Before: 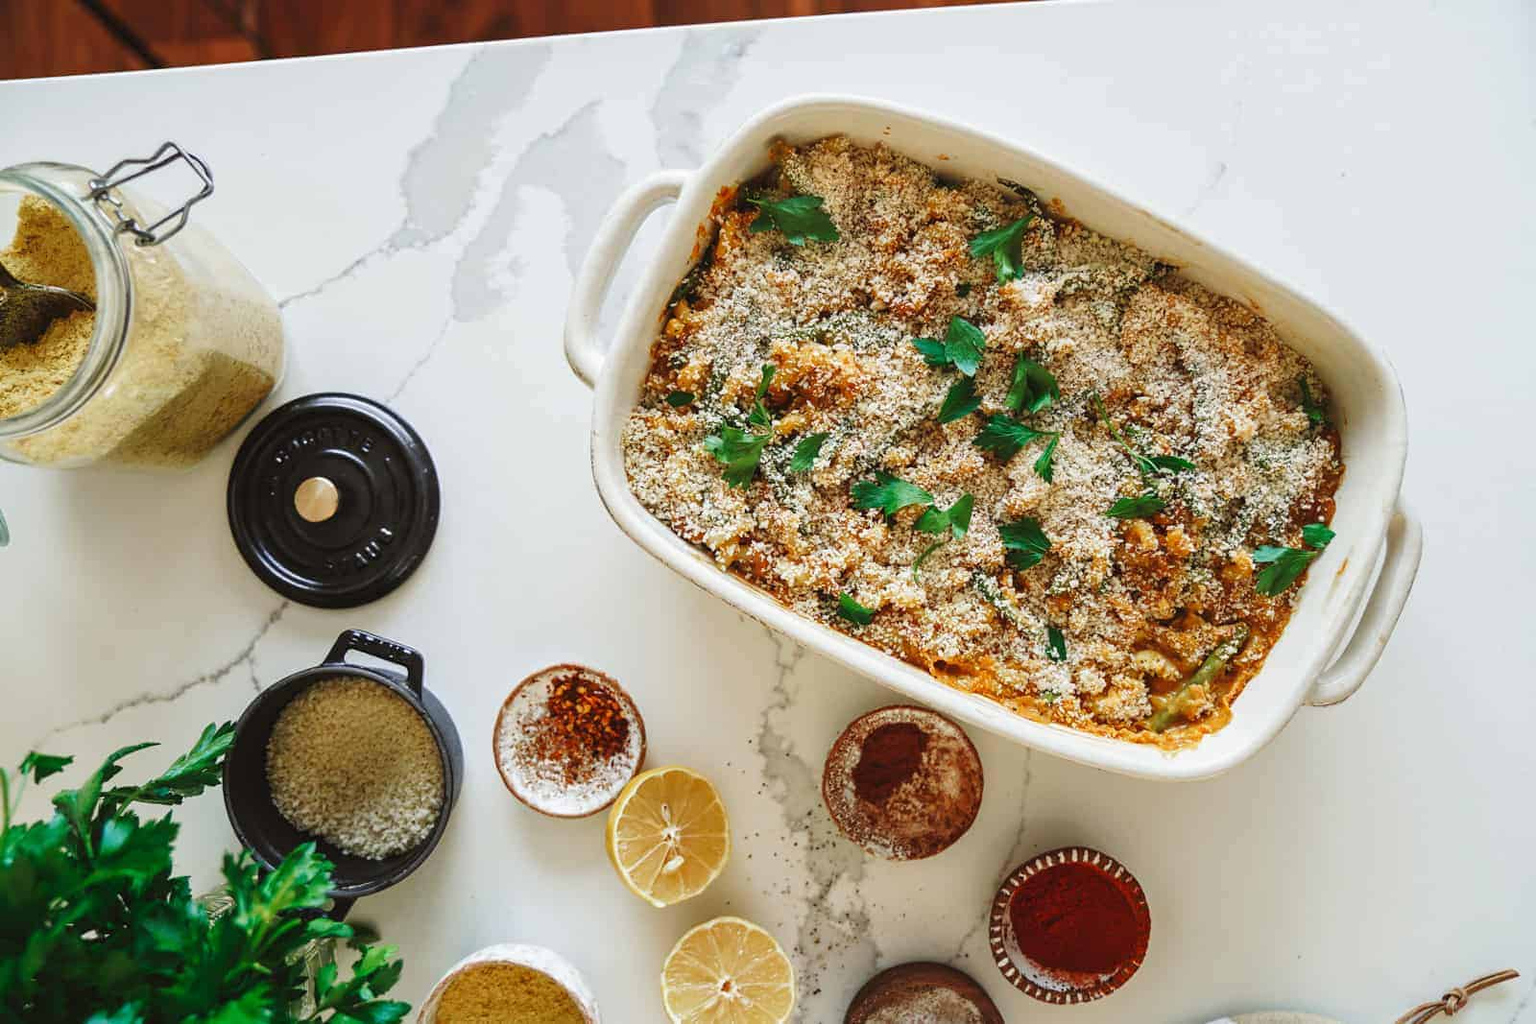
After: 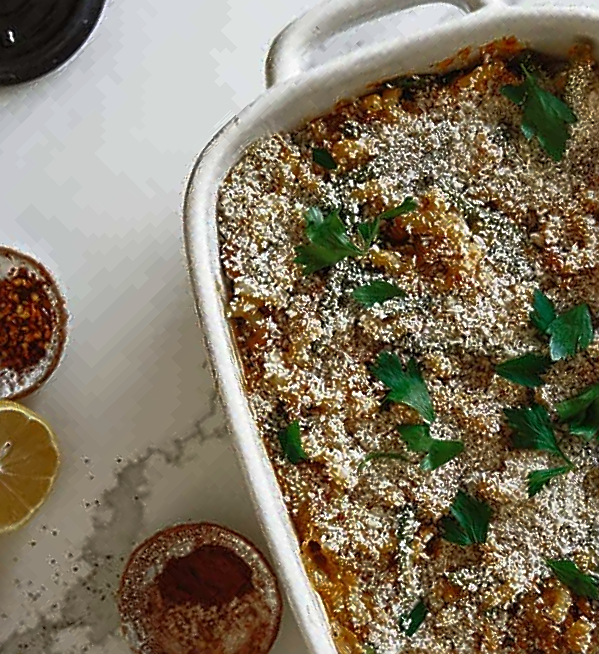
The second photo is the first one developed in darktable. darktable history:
sharpen: on, module defaults
base curve: curves: ch0 [(0, 0) (0.564, 0.291) (0.802, 0.731) (1, 1)]
crop and rotate: angle -45.75°, top 16.211%, right 0.941%, bottom 11.691%
